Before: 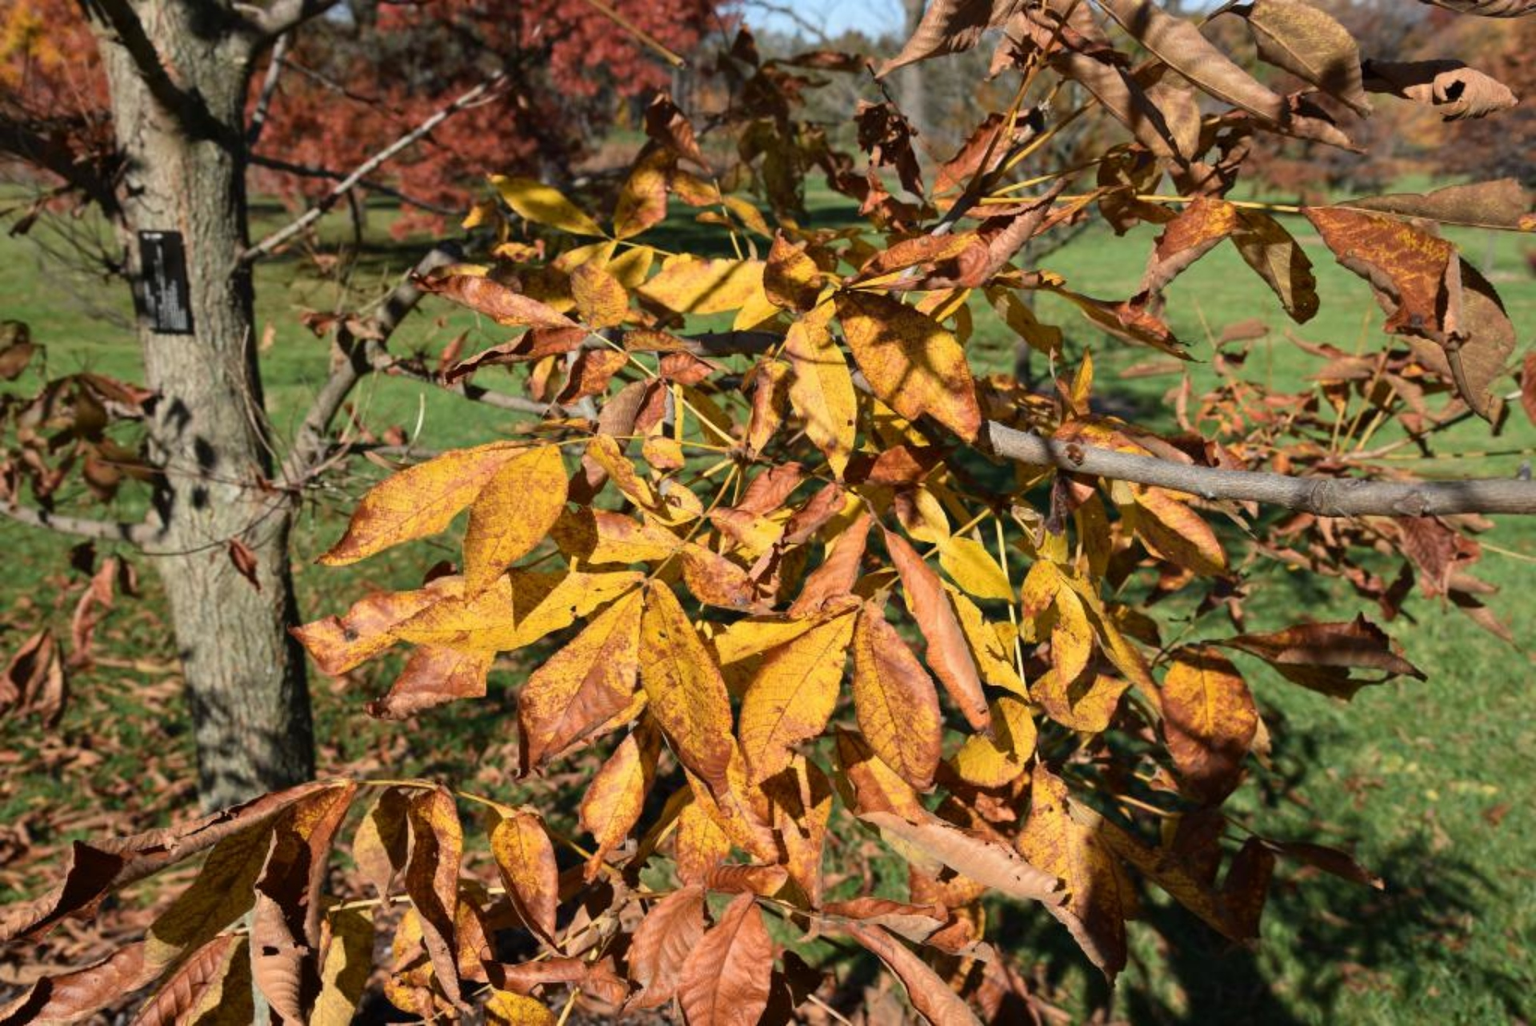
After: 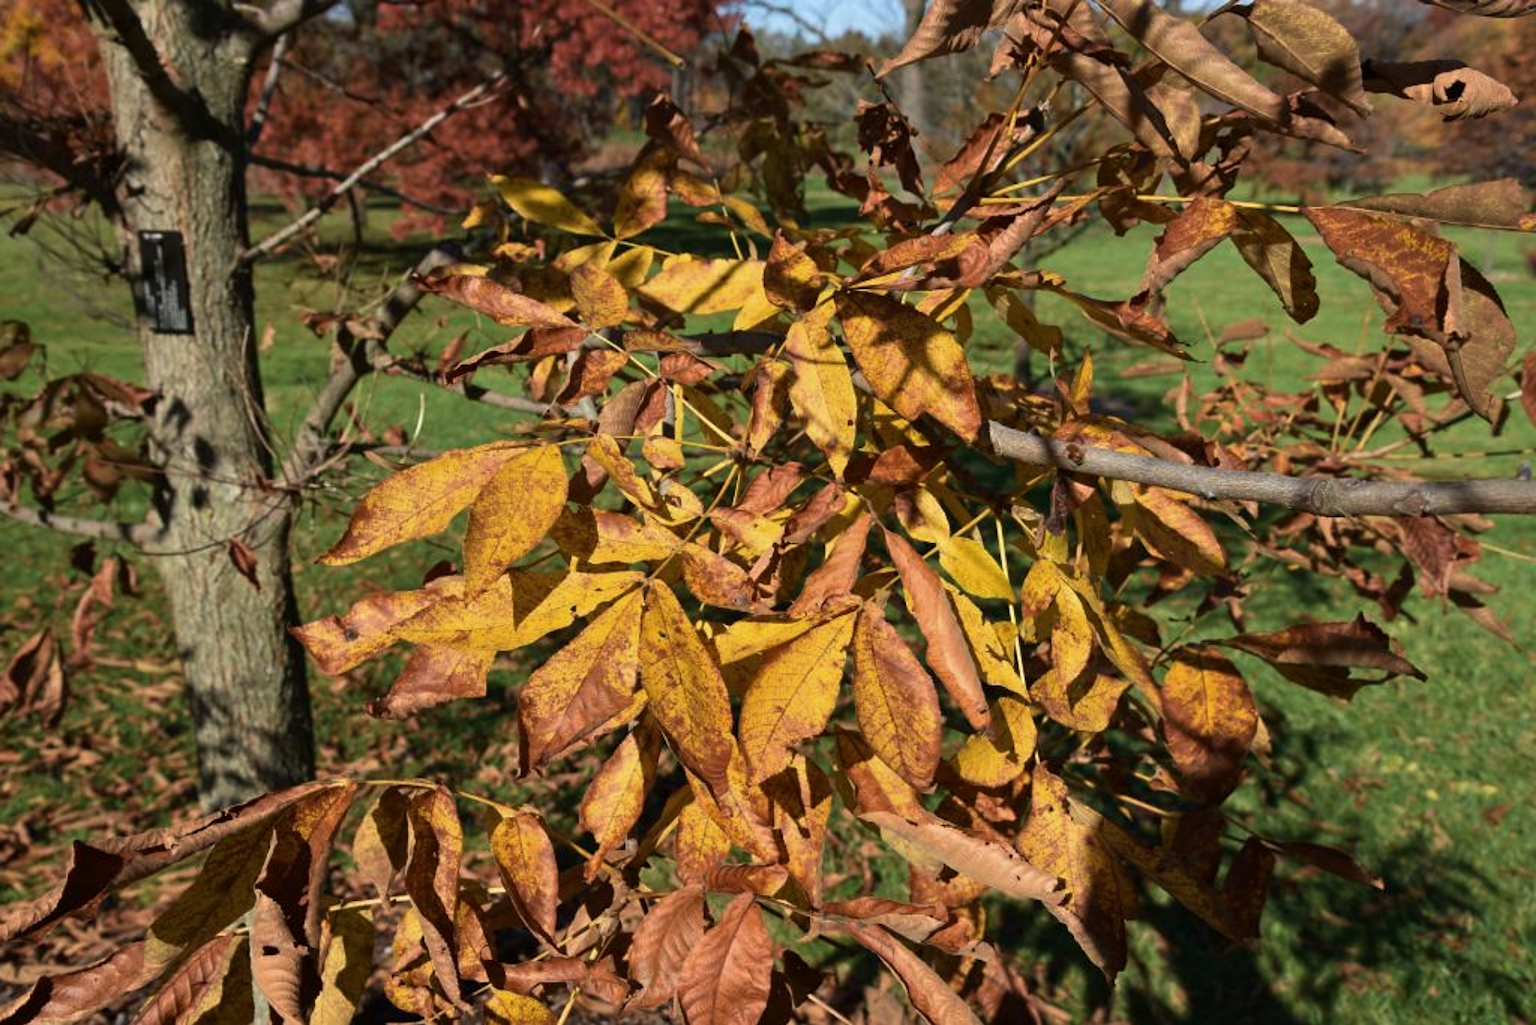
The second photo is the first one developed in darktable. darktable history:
tone curve: curves: ch0 [(0, 0) (0.8, 0.757) (1, 1)], color space Lab, linked channels, preserve colors none
velvia: on, module defaults
sharpen: amount 0.2
